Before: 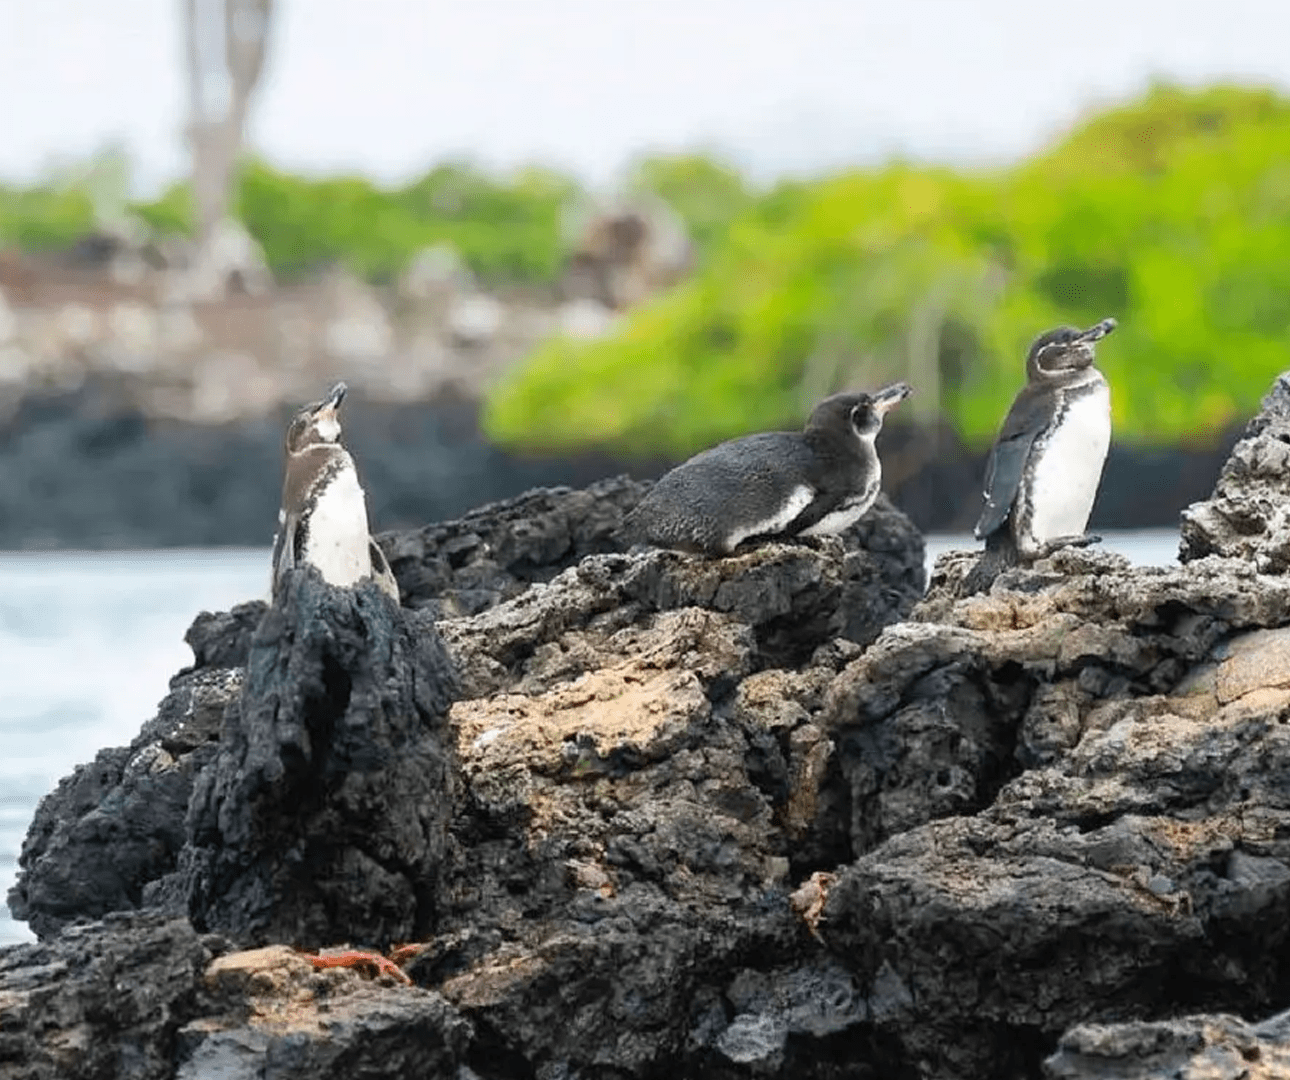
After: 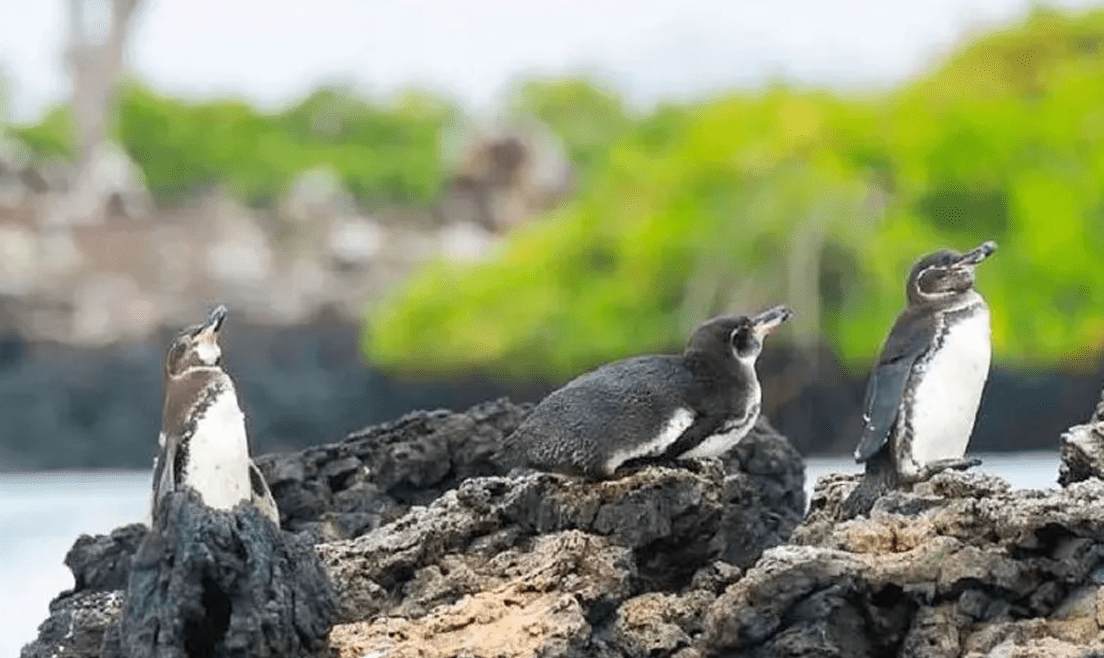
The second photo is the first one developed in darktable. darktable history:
crop and rotate: left 9.367%, top 7.208%, right 5.017%, bottom 31.851%
